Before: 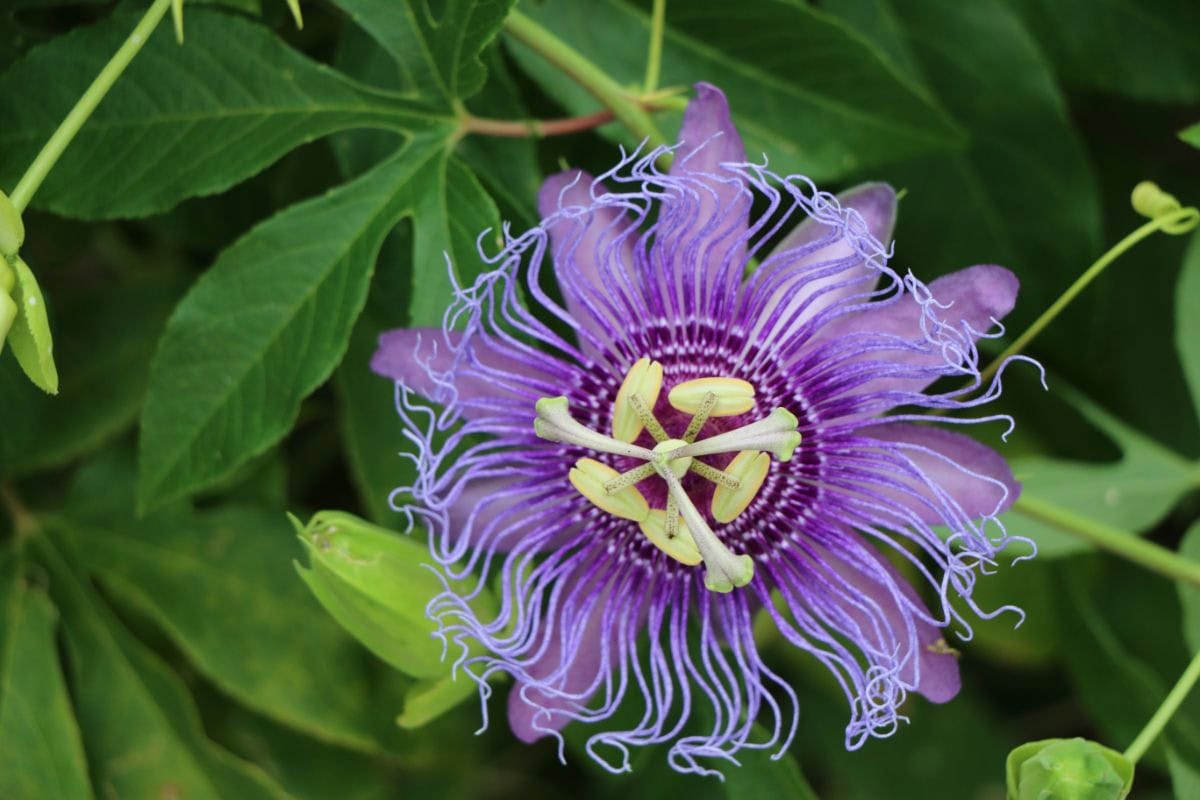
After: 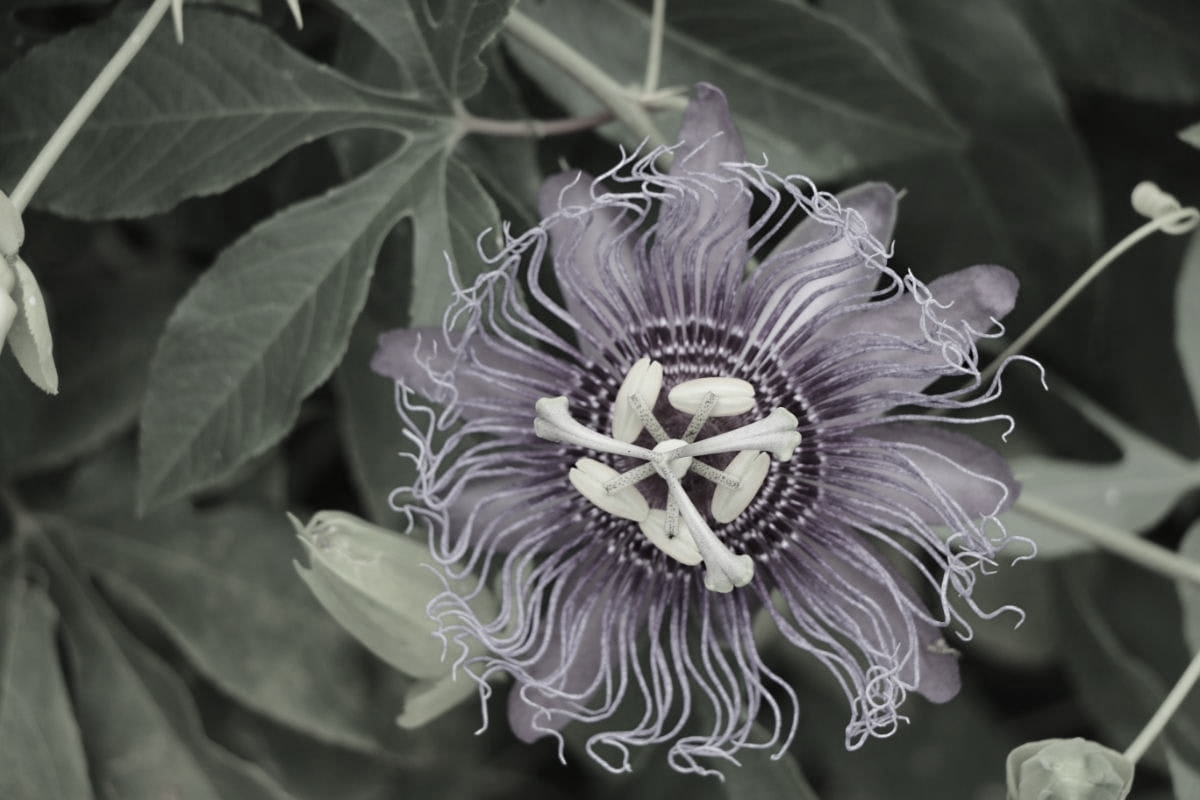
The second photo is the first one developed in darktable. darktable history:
sharpen: radius 5.291, amount 0.311, threshold 26.01
color correction: highlights b* 0.068, saturation 0.153
